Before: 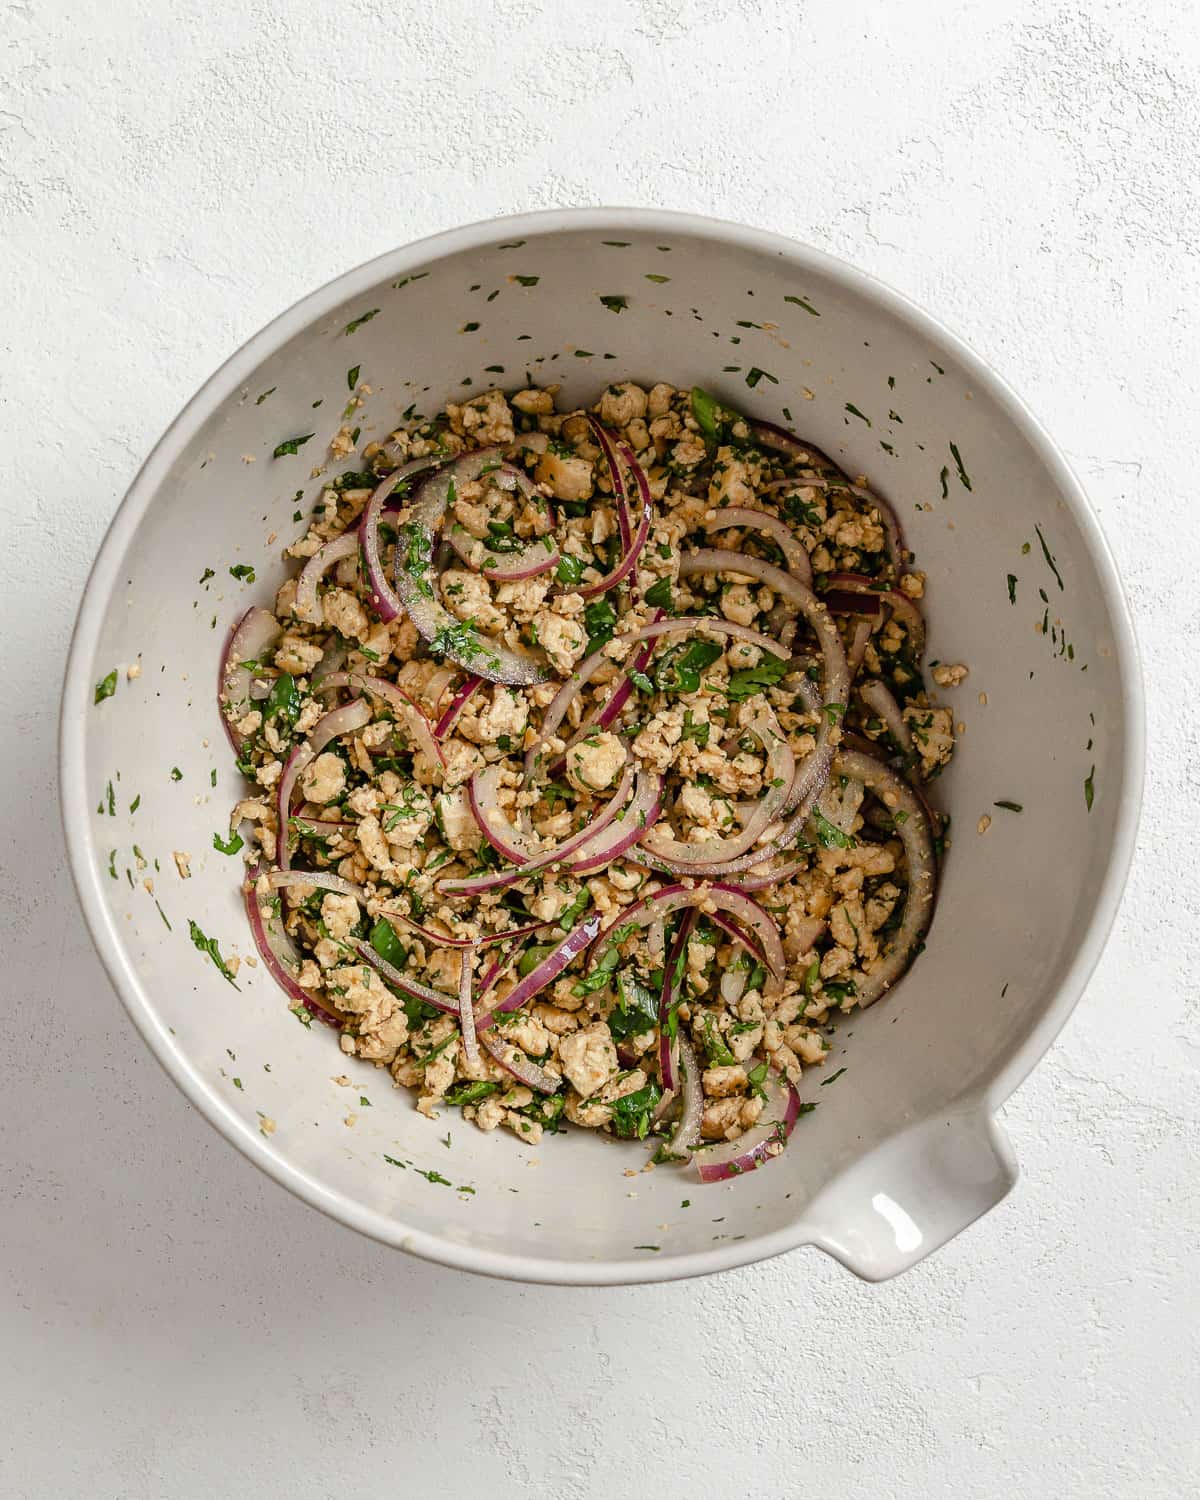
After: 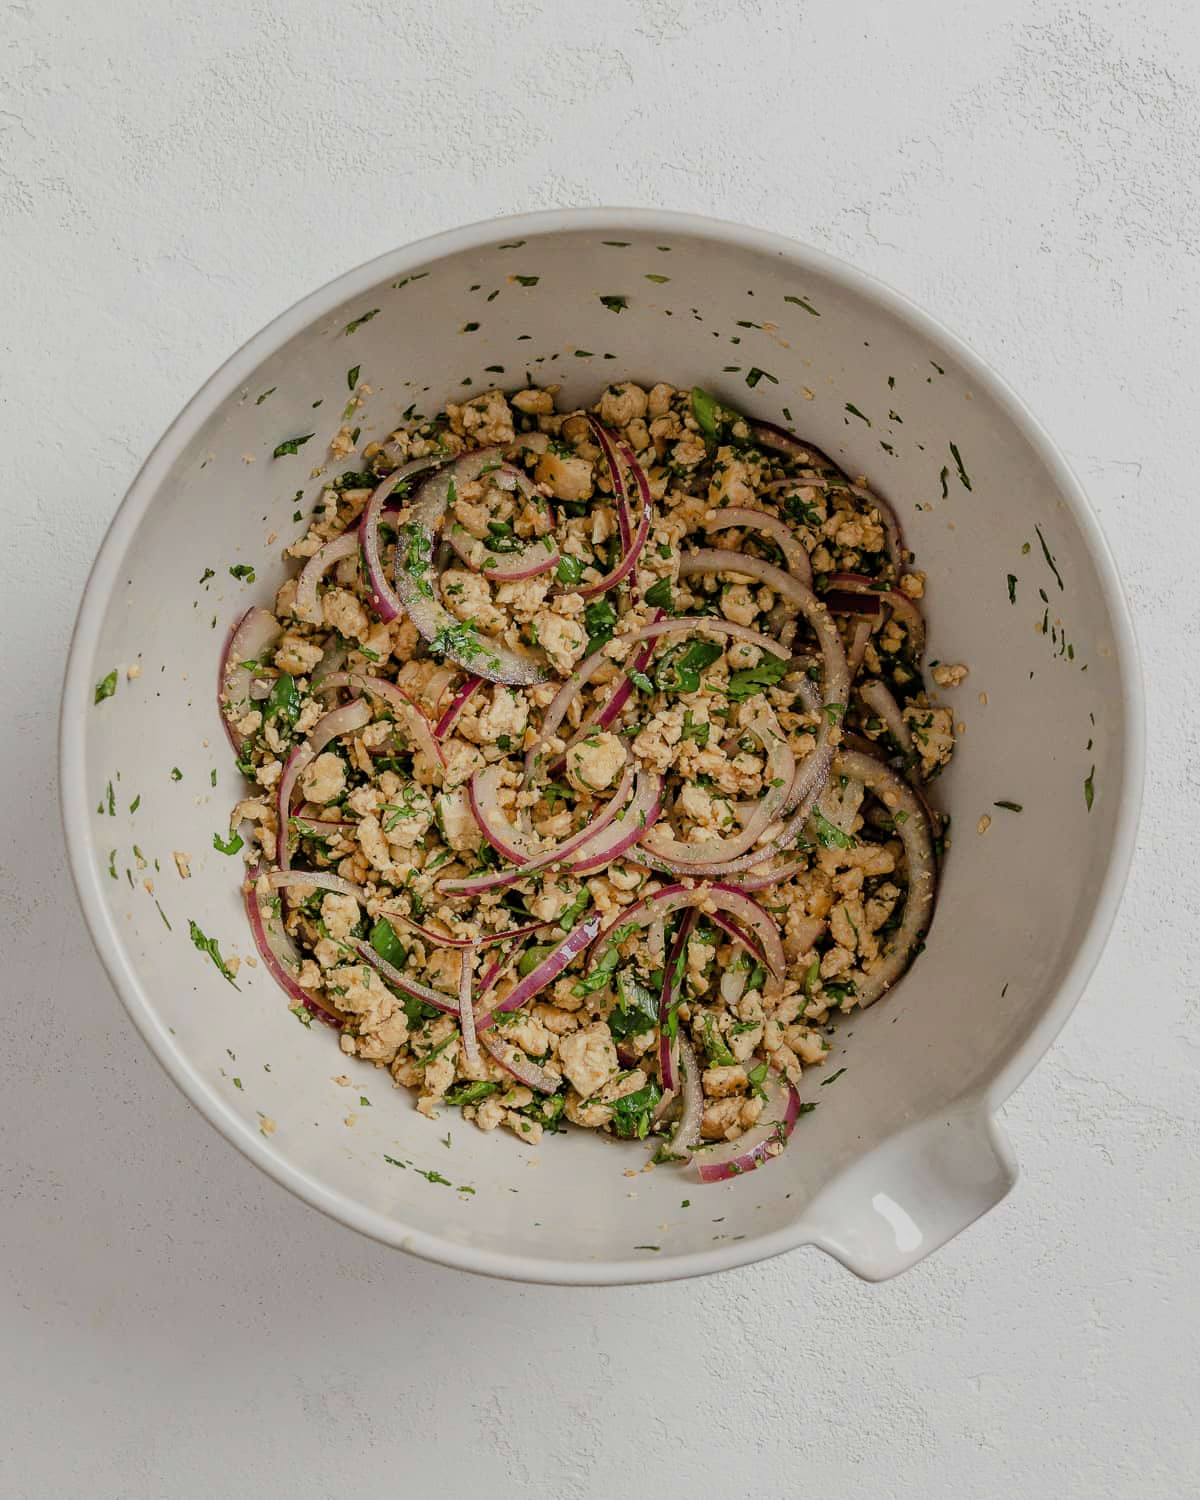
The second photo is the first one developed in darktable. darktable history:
filmic rgb: middle gray luminance 18.34%, black relative exposure -10.47 EV, white relative exposure 3.42 EV, threshold 5.95 EV, target black luminance 0%, hardness 6.03, latitude 98.63%, contrast 0.84, shadows ↔ highlights balance 0.362%, color science v6 (2022), iterations of high-quality reconstruction 10, enable highlight reconstruction true
